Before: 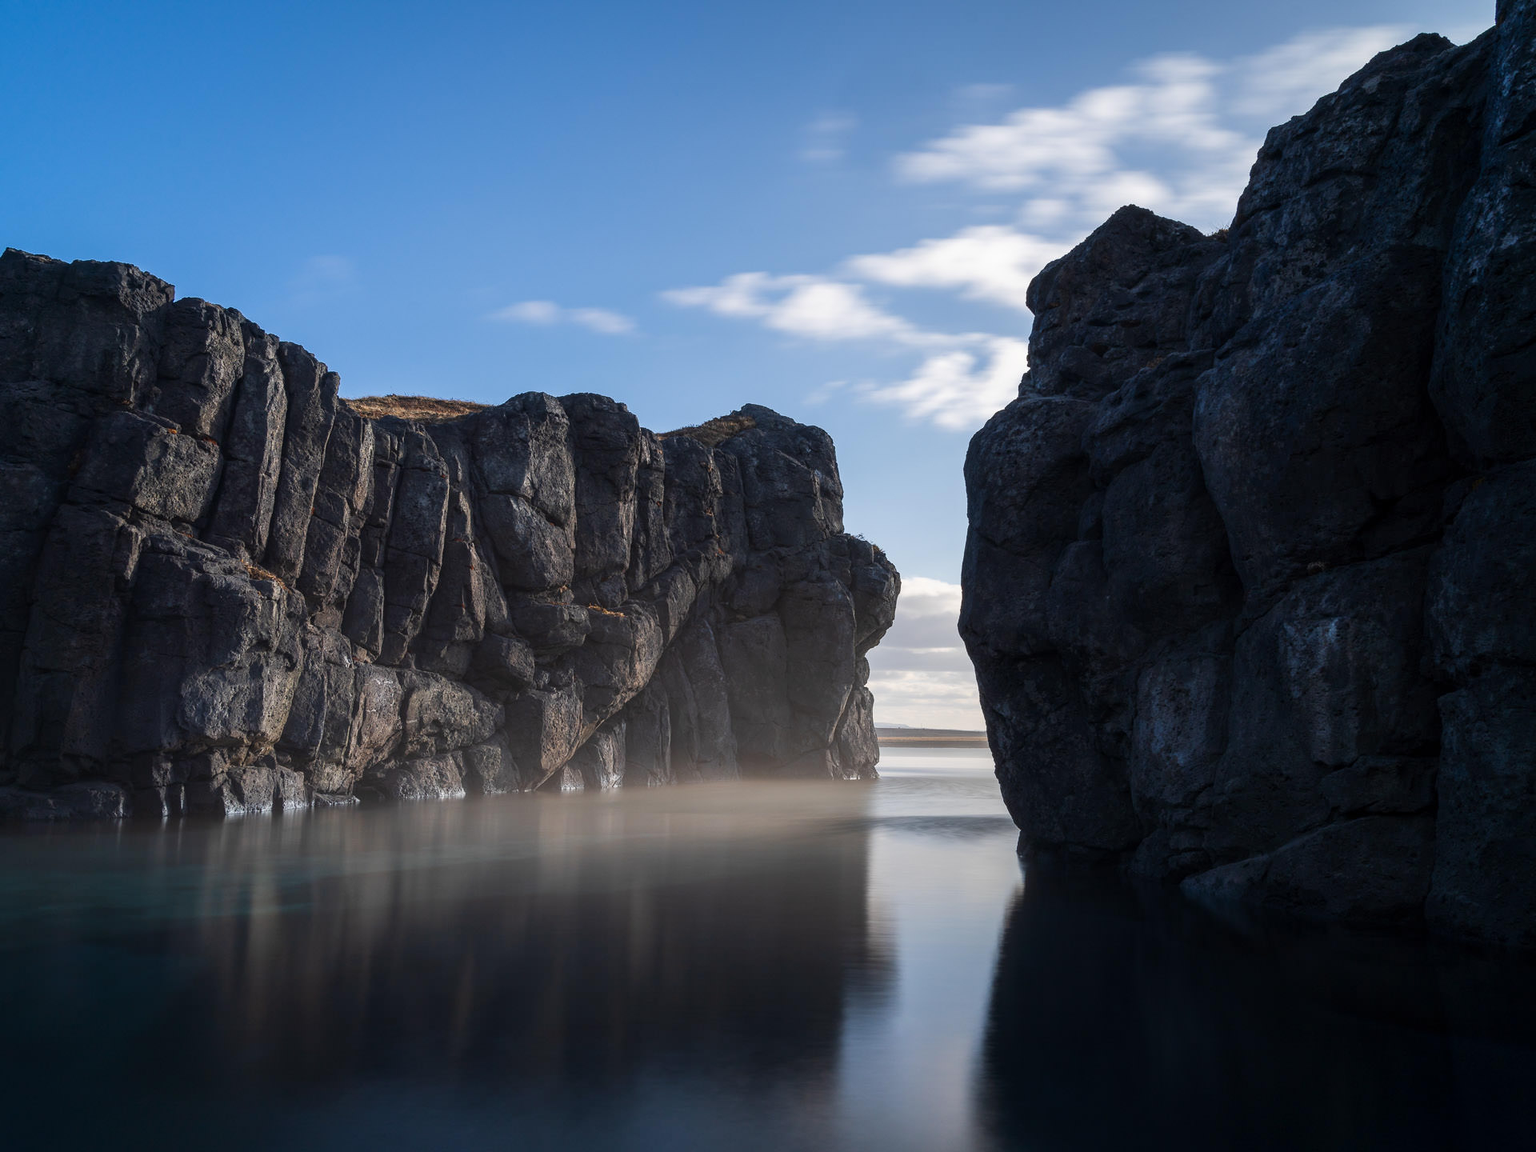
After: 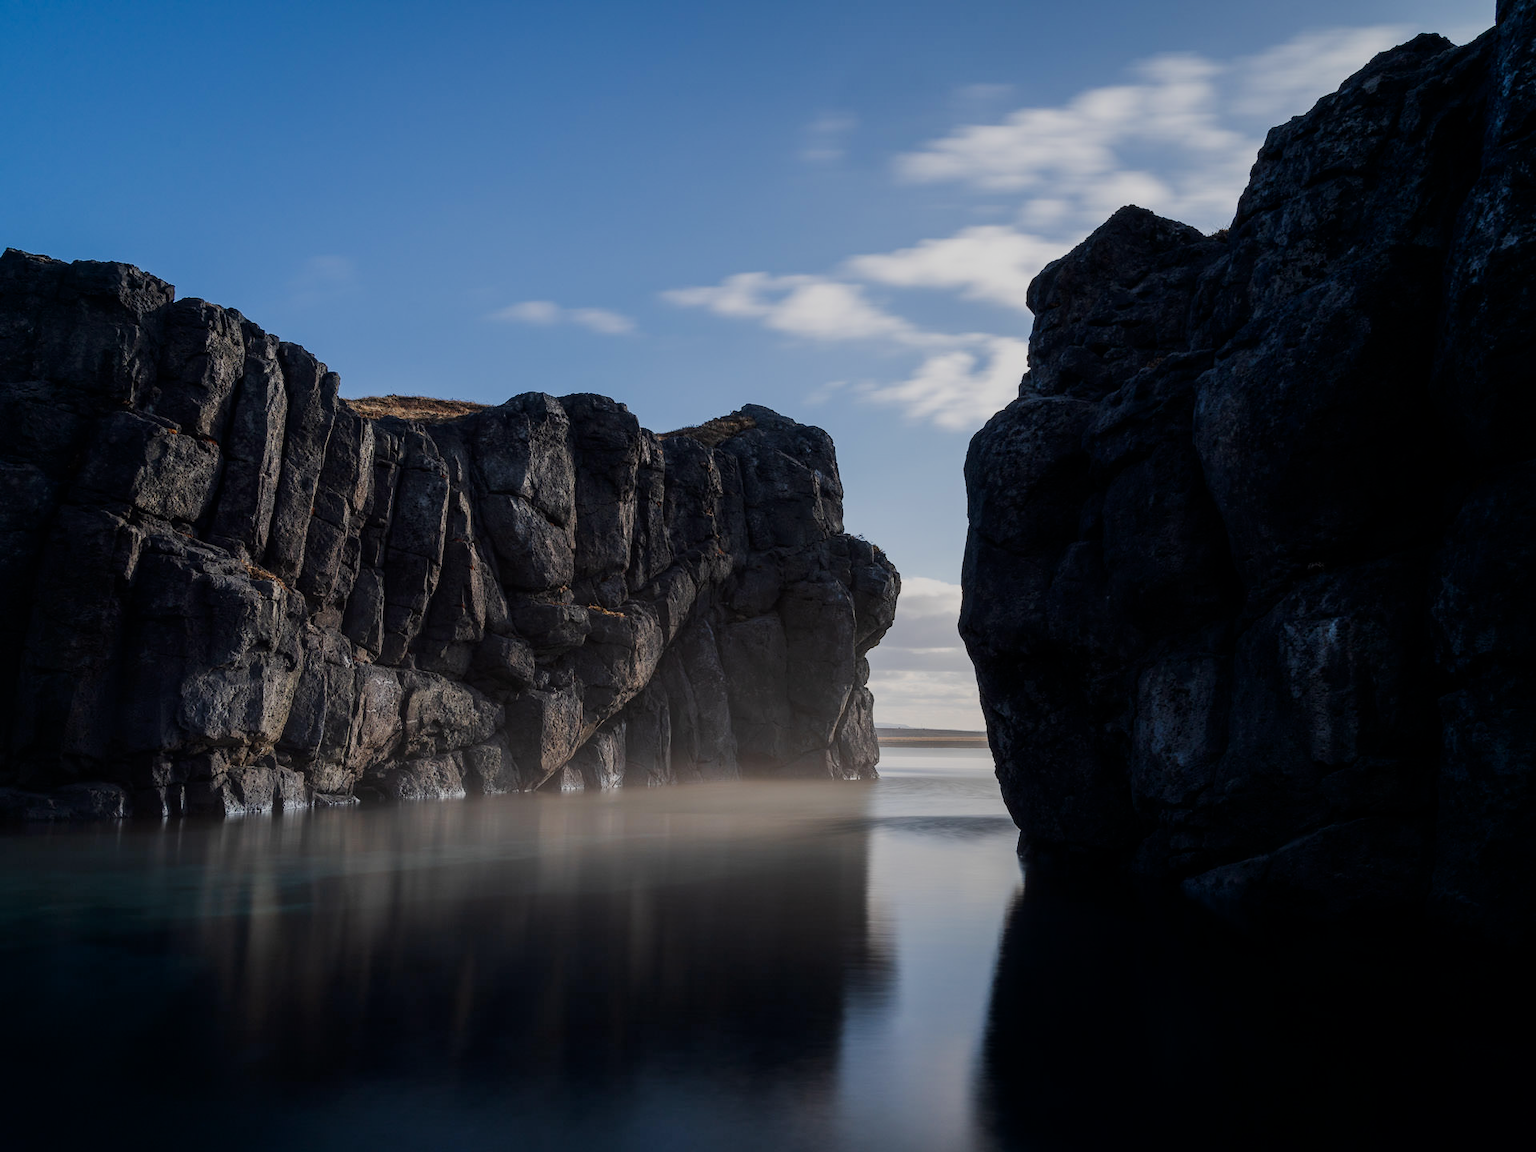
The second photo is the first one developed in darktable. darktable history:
contrast brightness saturation: brightness -0.09
filmic rgb: hardness 4.17
